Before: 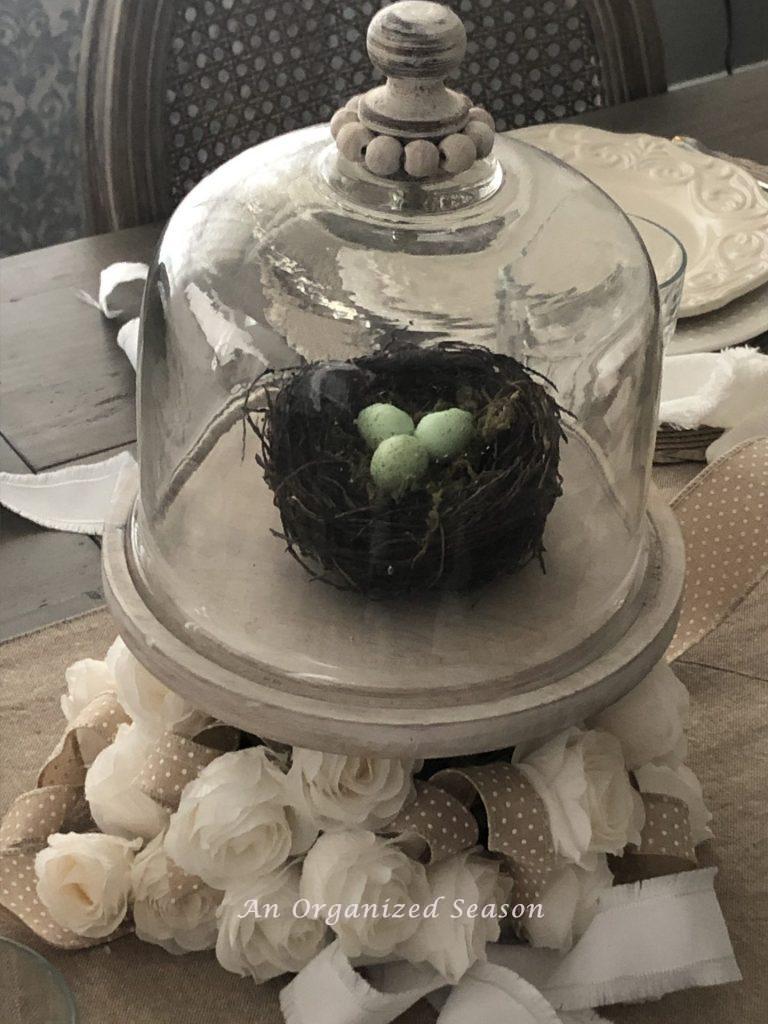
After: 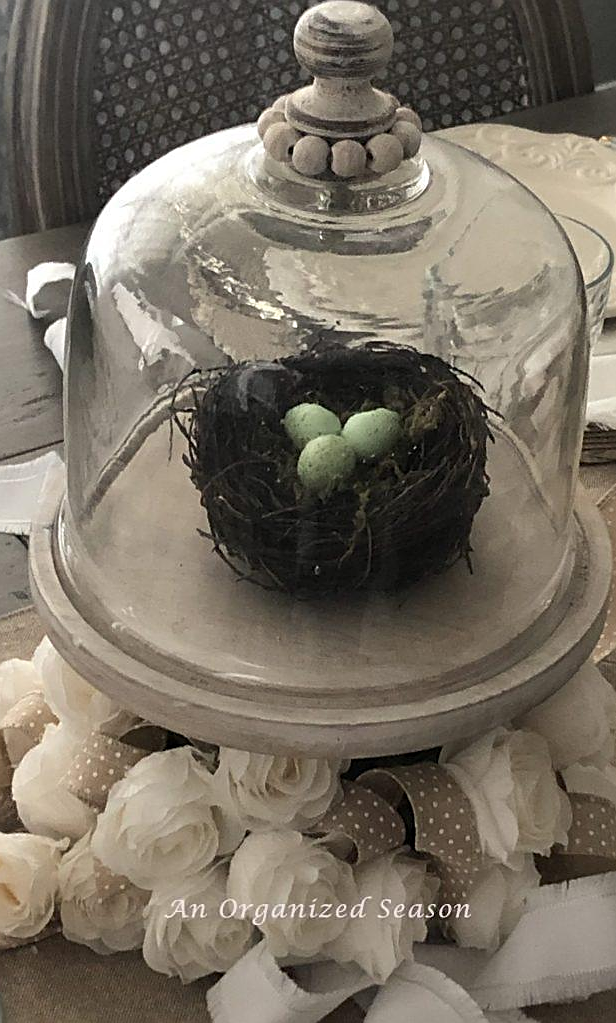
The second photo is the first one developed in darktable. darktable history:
crop and rotate: left 9.591%, right 10.173%
sharpen: on, module defaults
